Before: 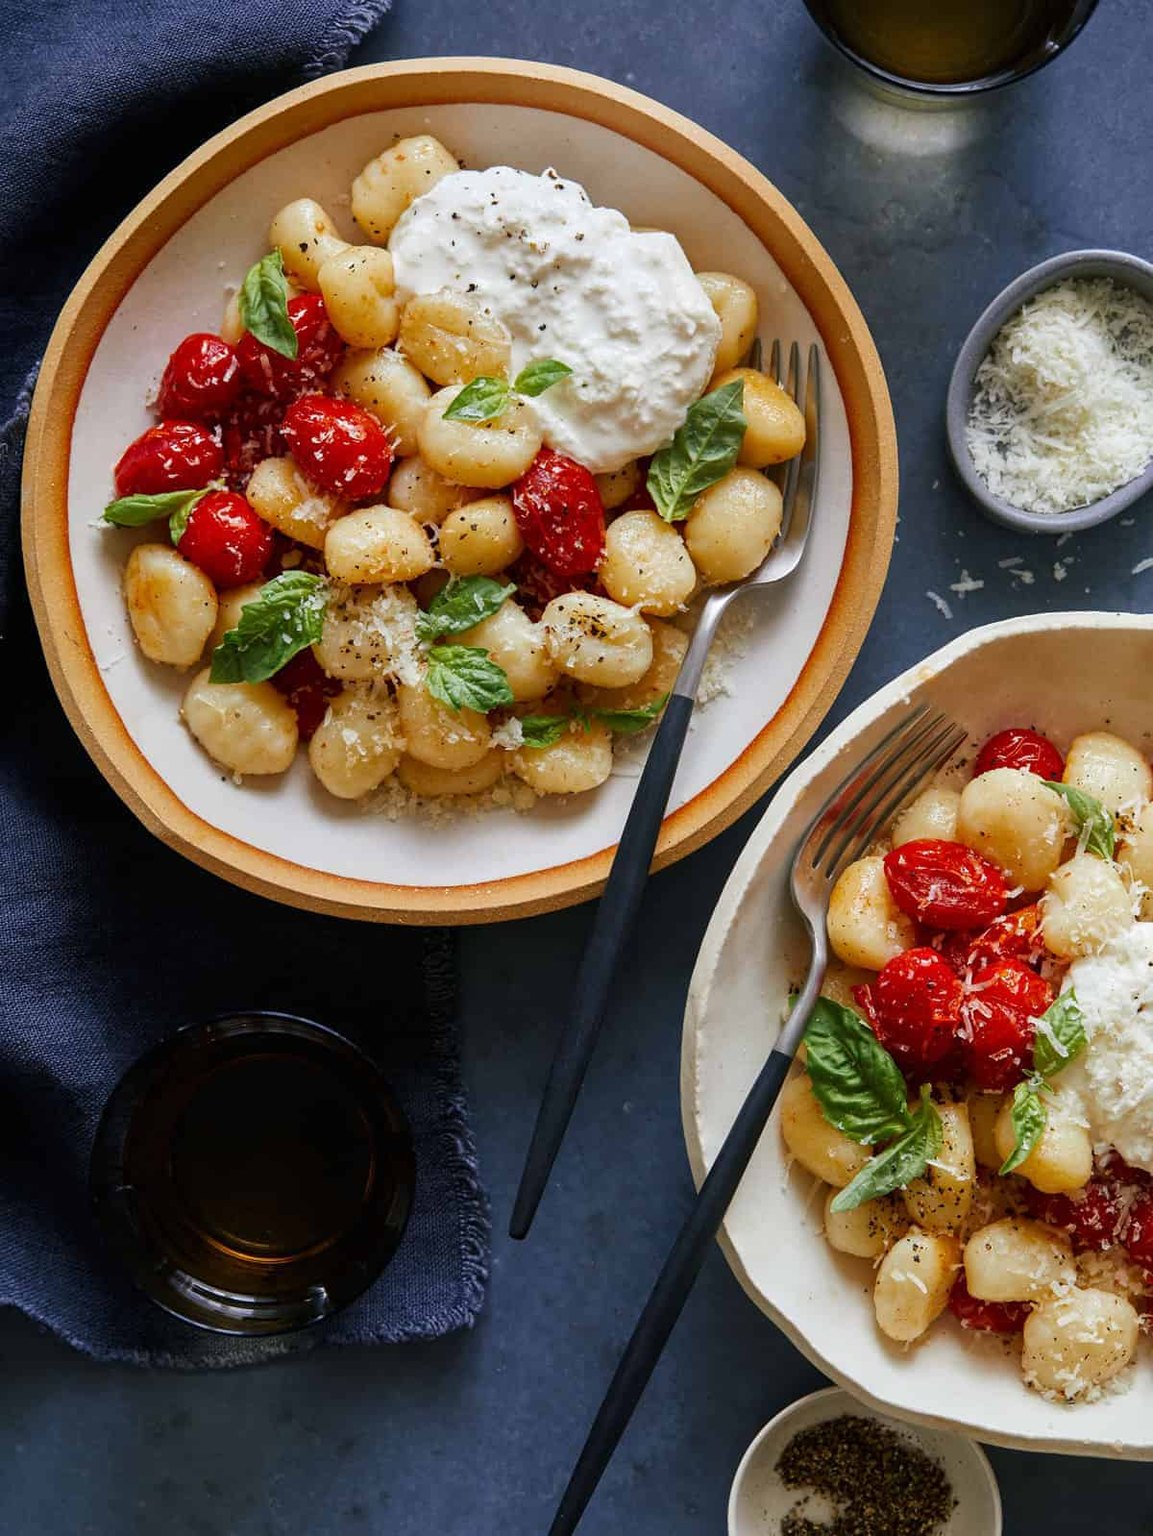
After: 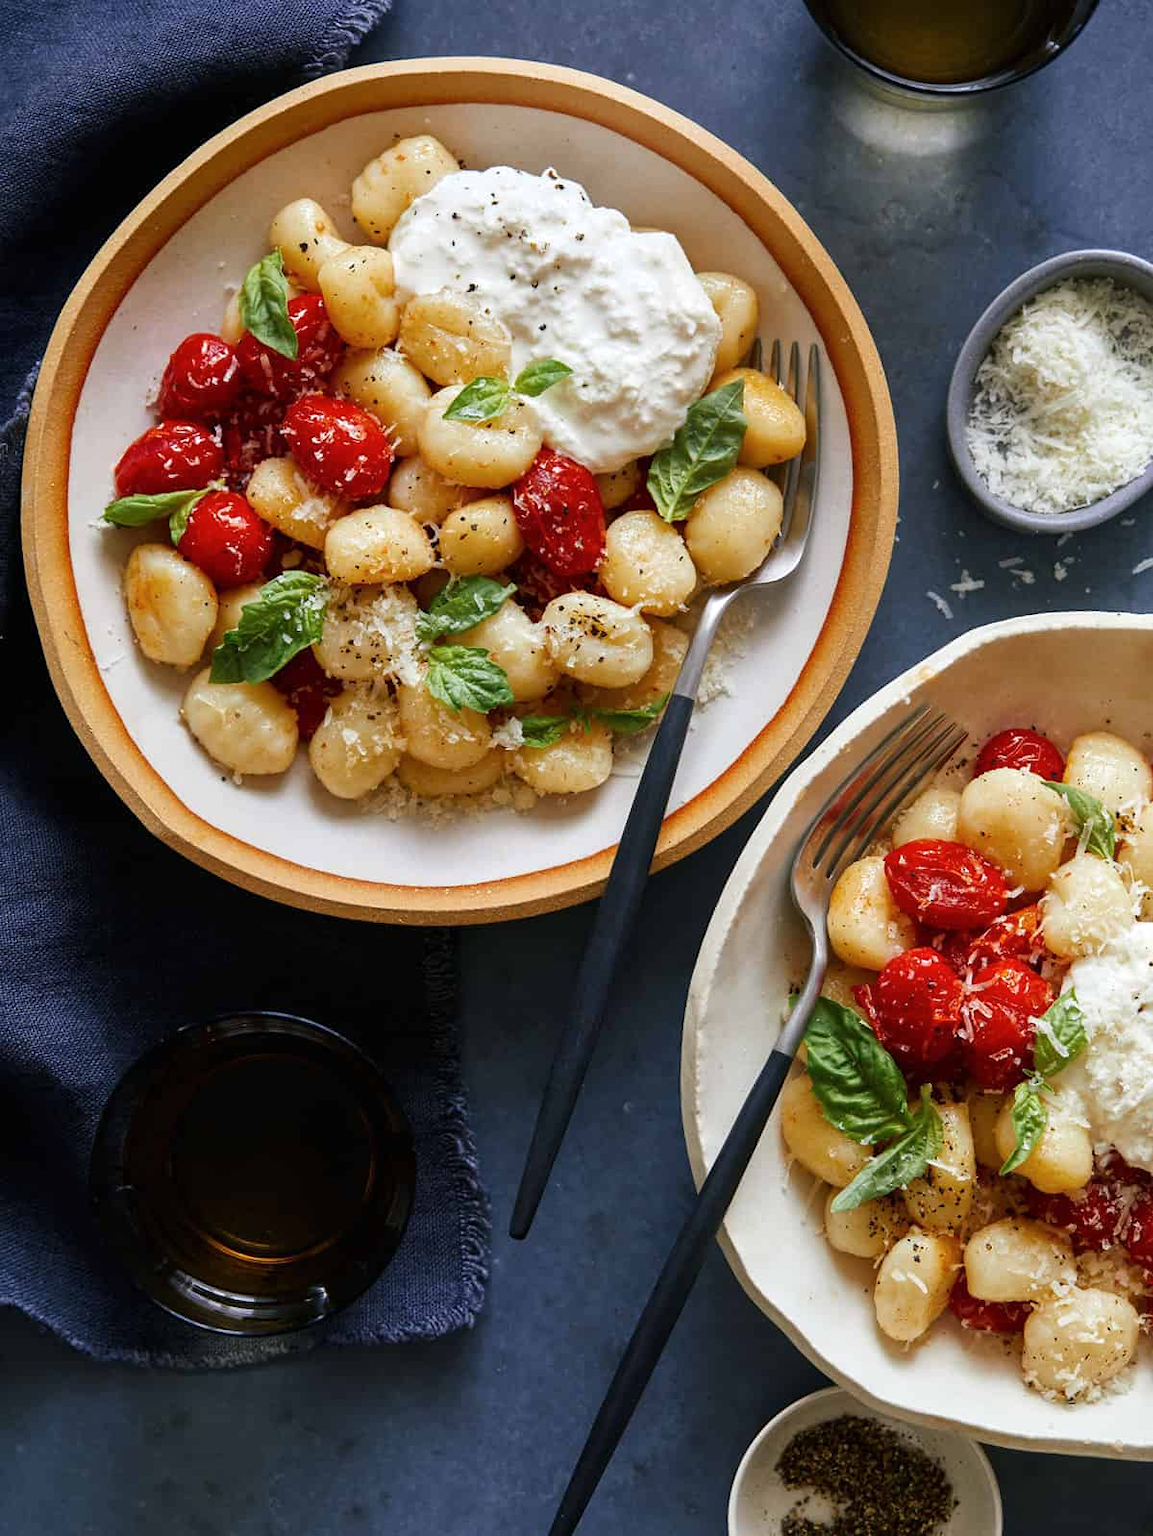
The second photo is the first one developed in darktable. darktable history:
shadows and highlights: shadows -12.26, white point adjustment 3.99, highlights 26.7
